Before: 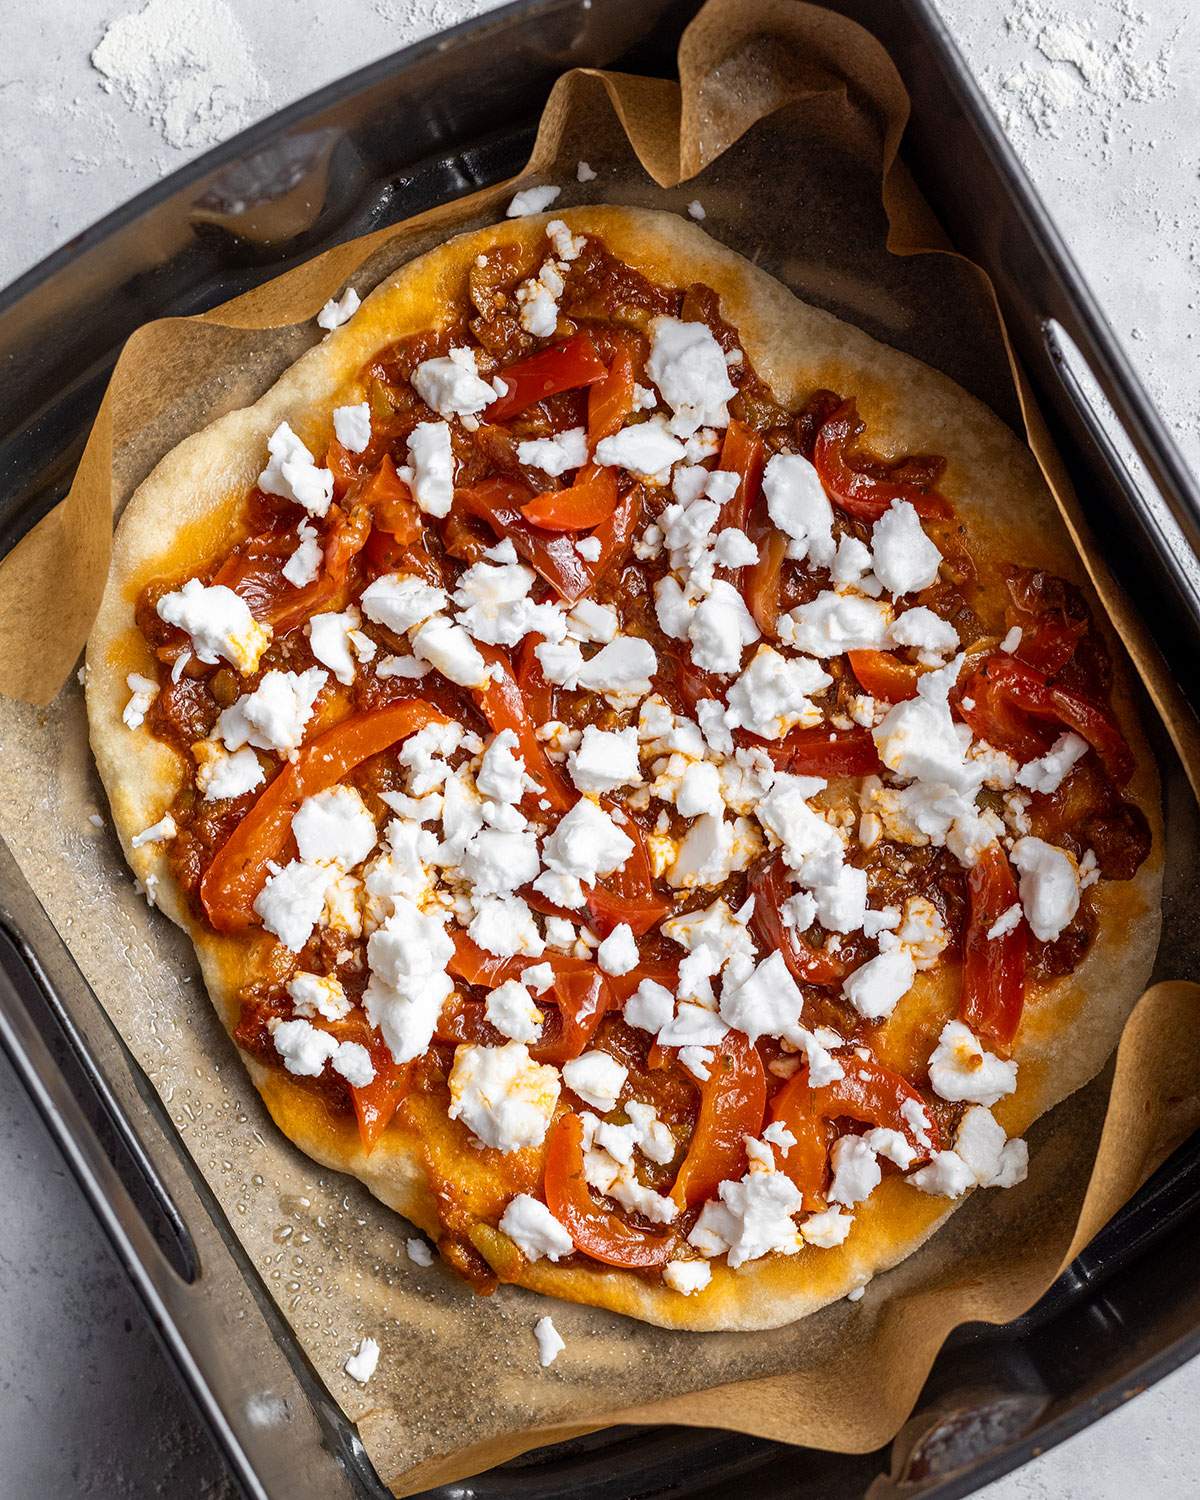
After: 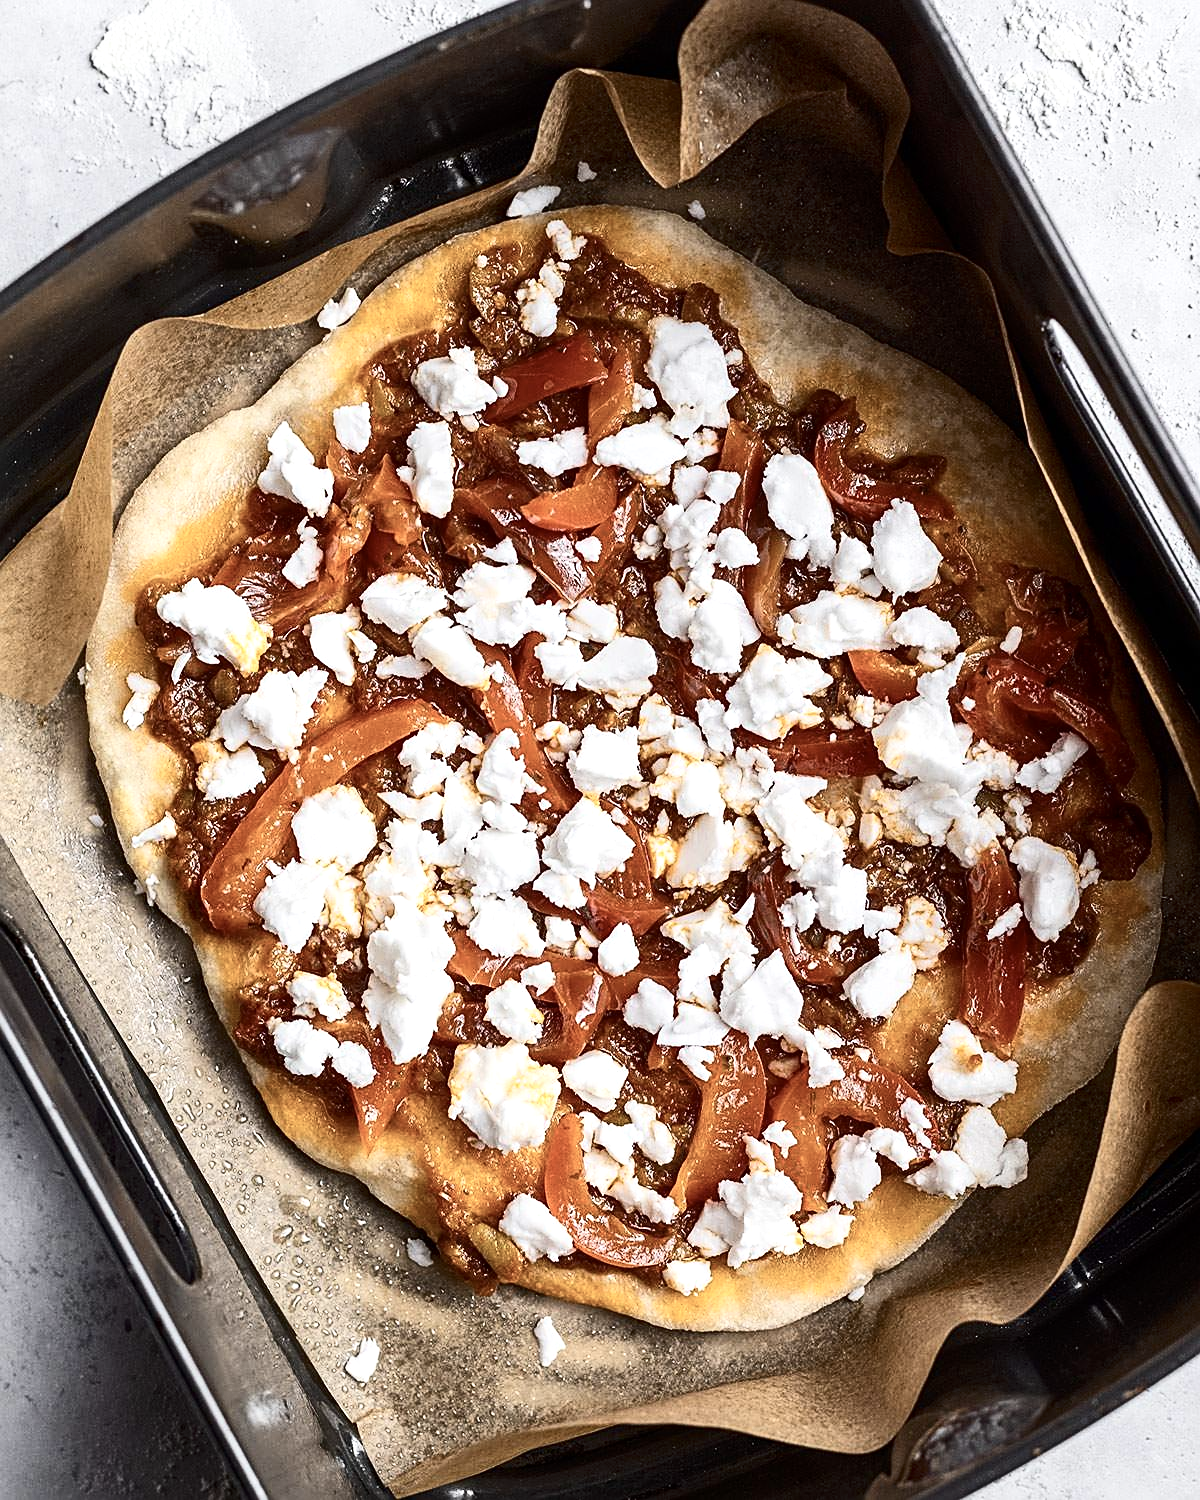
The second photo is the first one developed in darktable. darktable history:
exposure: exposure 0.236 EV, compensate highlight preservation false
sharpen: on, module defaults
contrast brightness saturation: contrast 0.25, saturation -0.31
